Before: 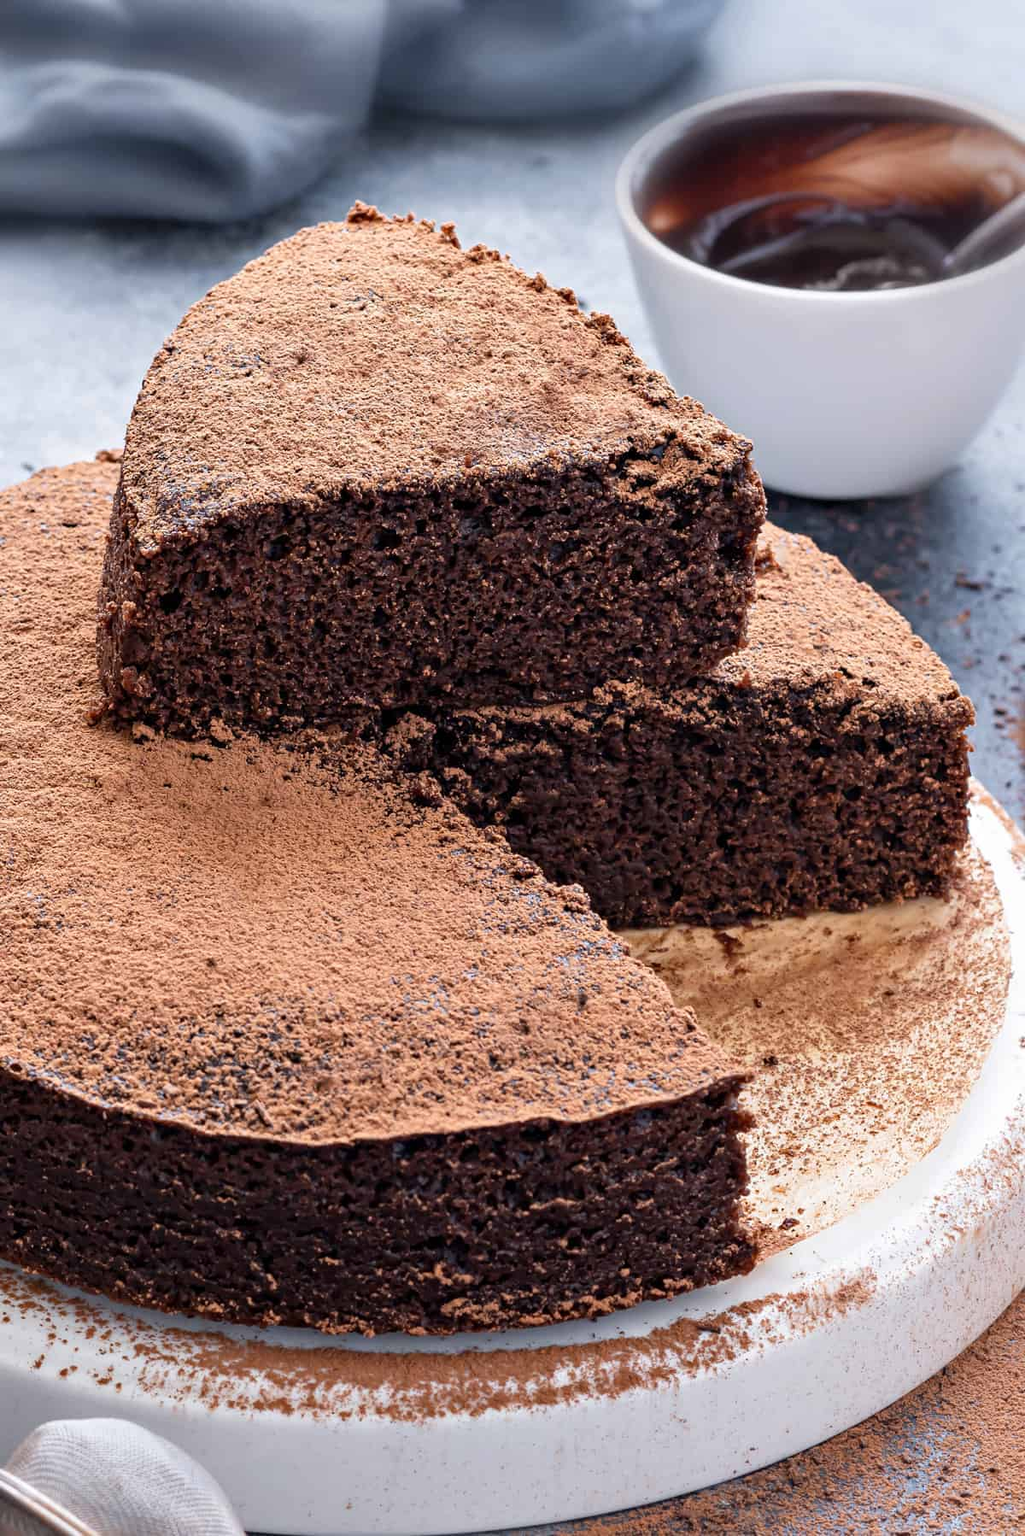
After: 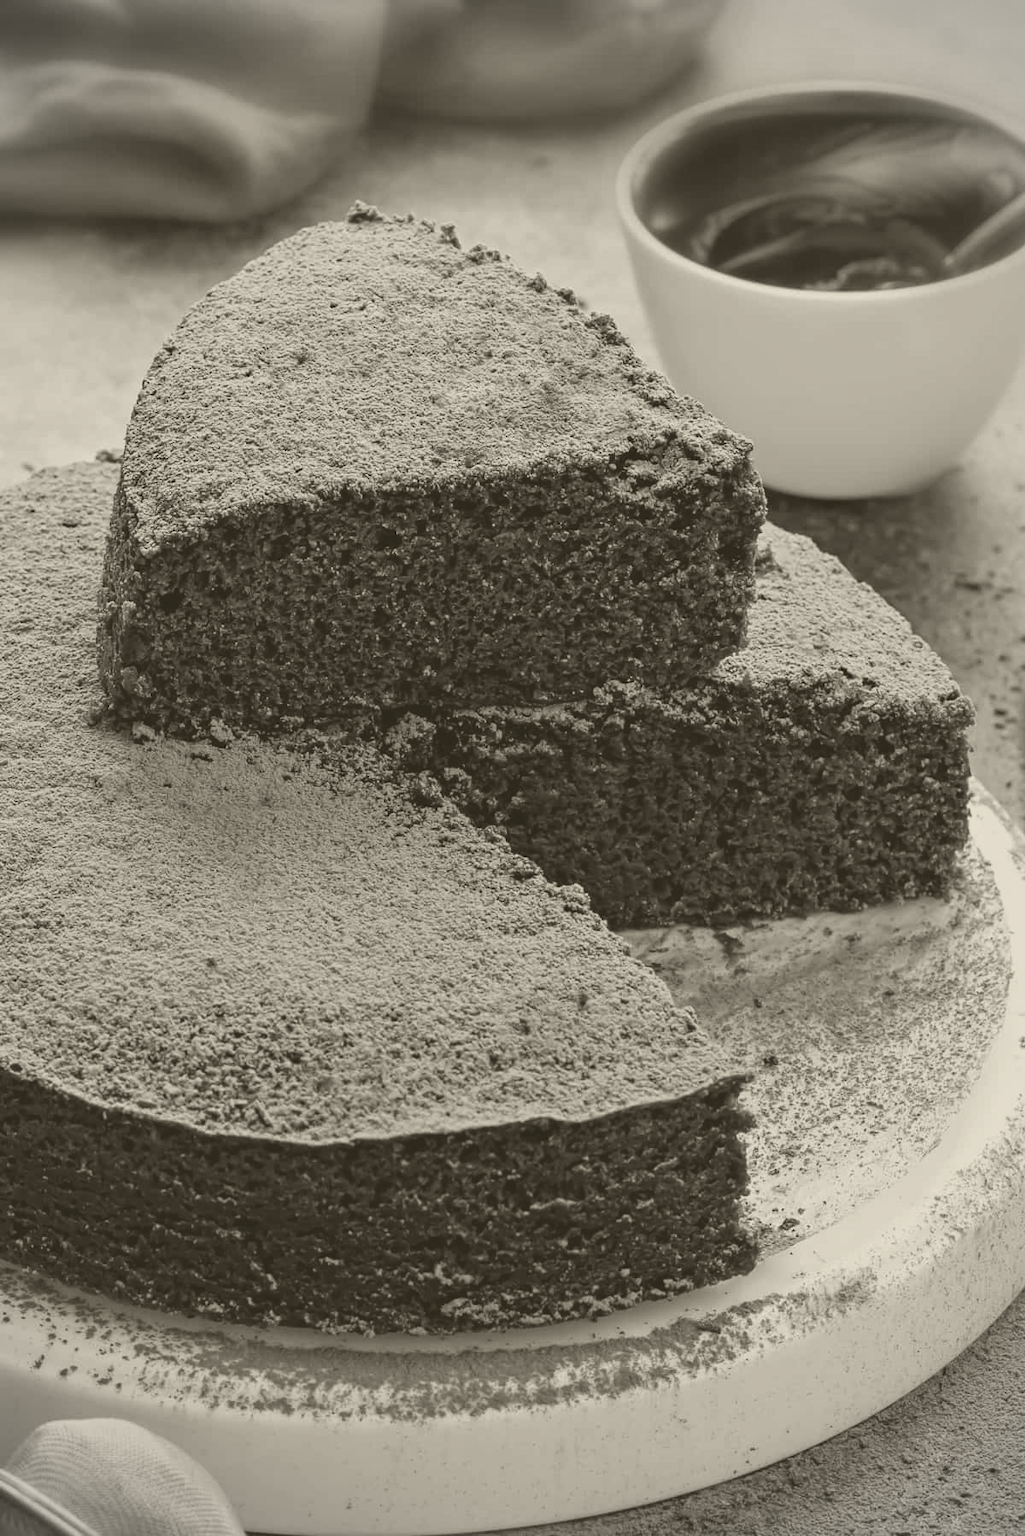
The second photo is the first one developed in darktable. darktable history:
white balance: emerald 1
vignetting: fall-off start 91.19%
colorize: hue 41.44°, saturation 22%, source mix 60%, lightness 10.61%
exposure: black level correction -0.005, exposure 1 EV, compensate highlight preservation false
